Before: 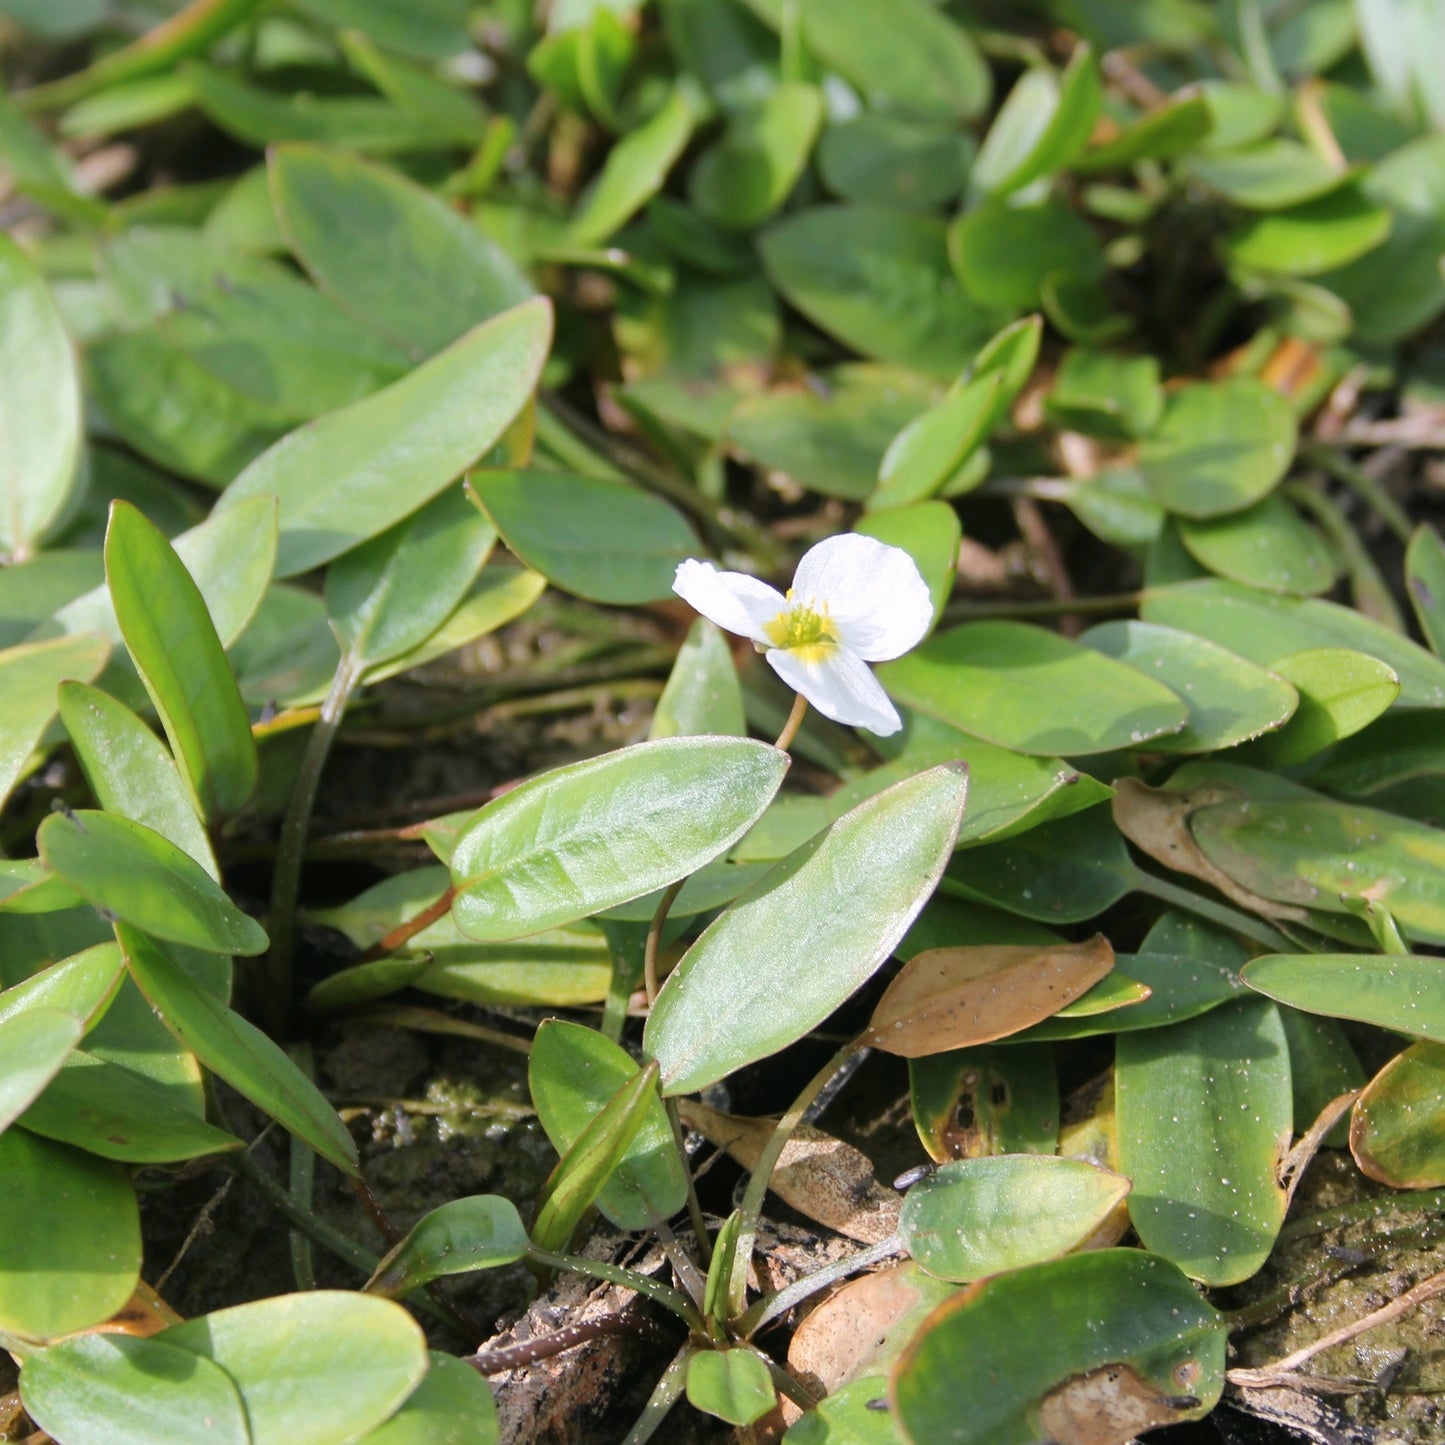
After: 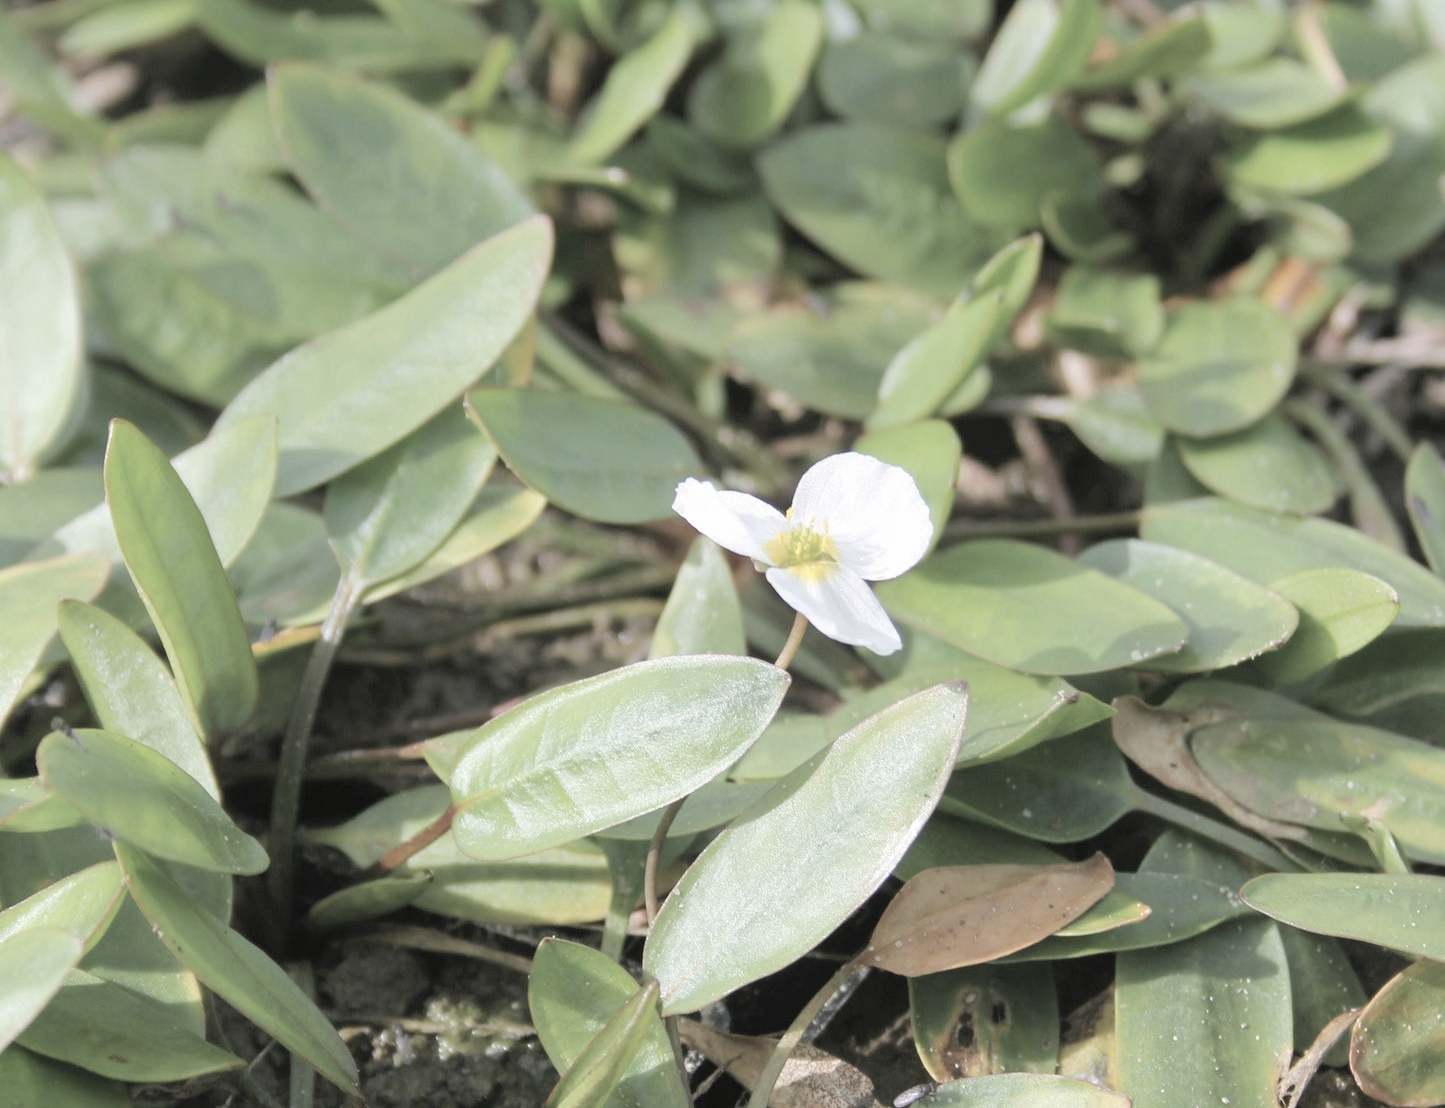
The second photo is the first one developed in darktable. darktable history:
white balance: emerald 1
contrast brightness saturation: brightness 0.18, saturation -0.5
crop: top 5.667%, bottom 17.637%
